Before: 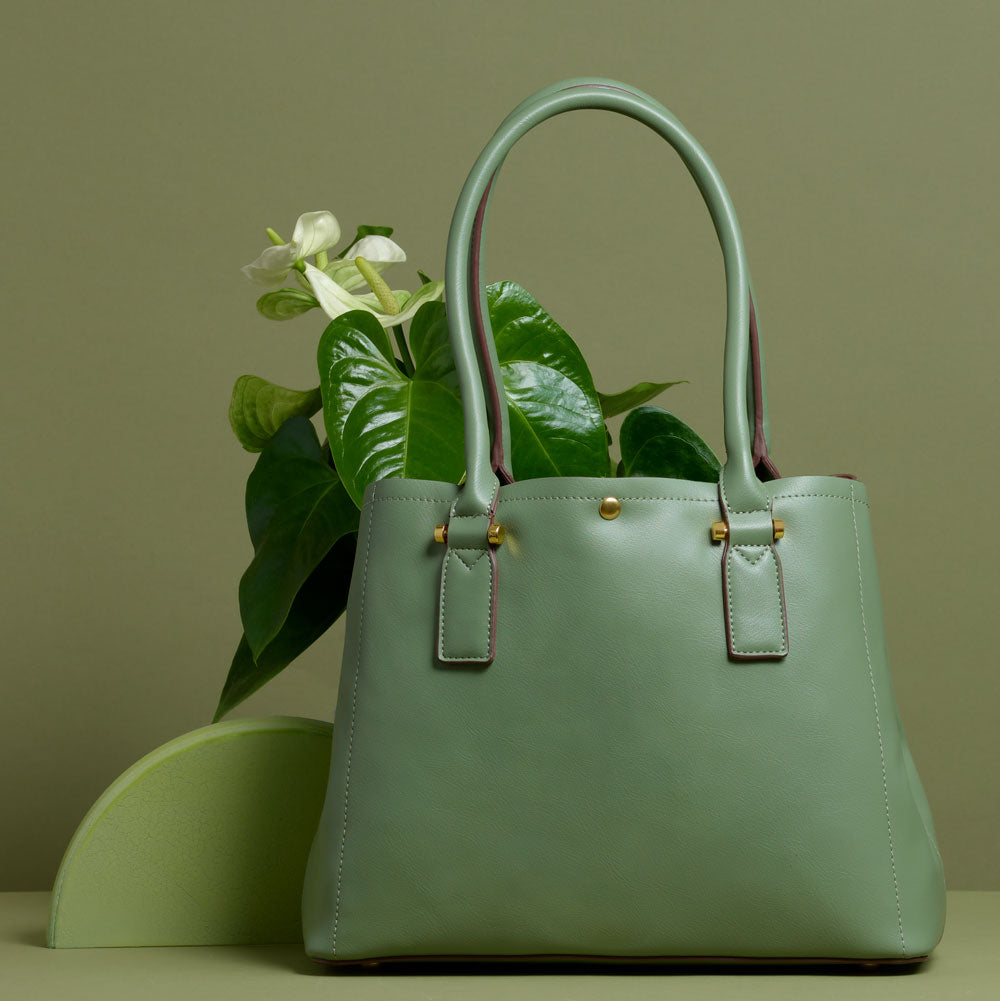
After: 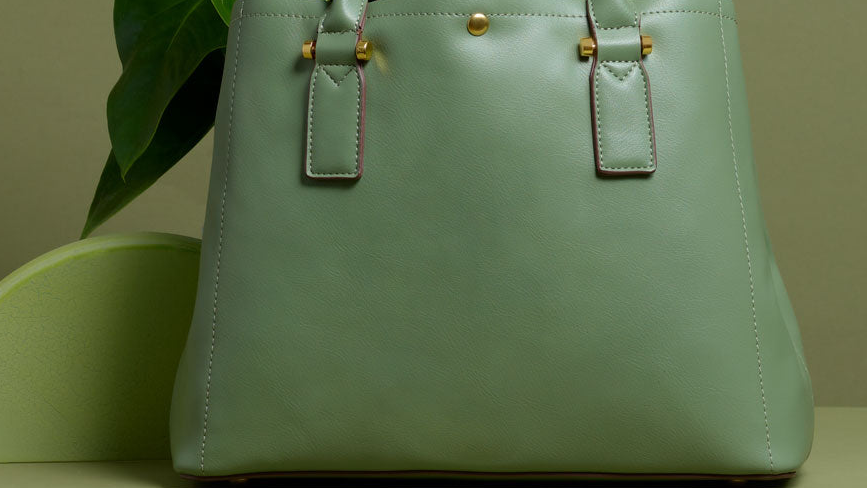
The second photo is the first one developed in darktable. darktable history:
crop and rotate: left 13.264%, top 48.4%, bottom 2.791%
